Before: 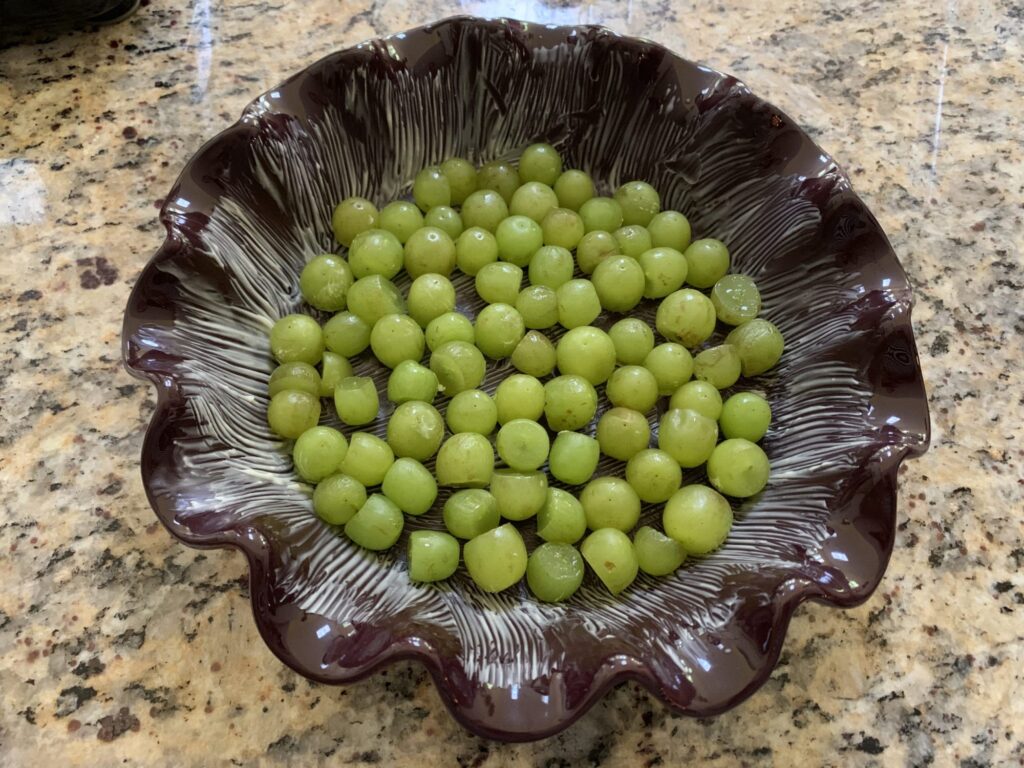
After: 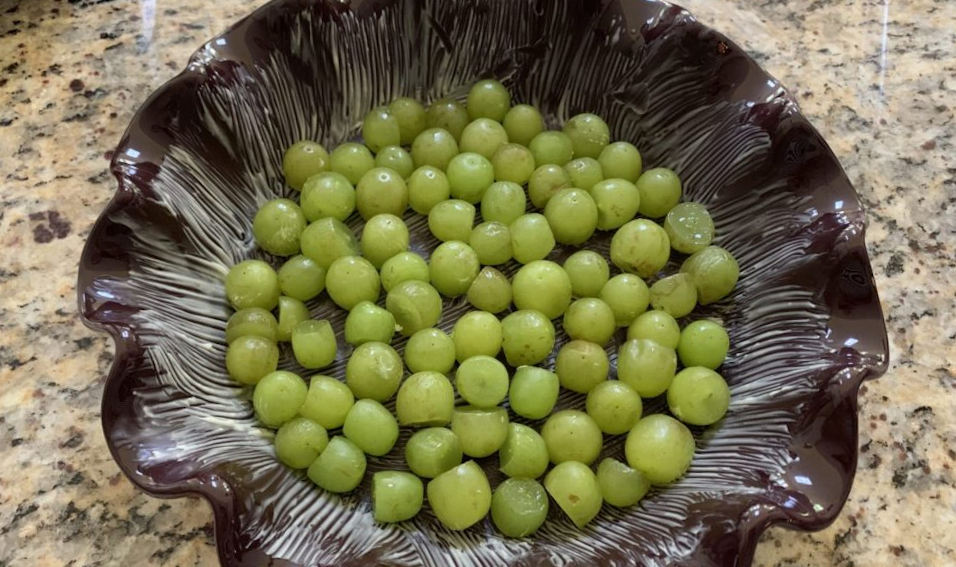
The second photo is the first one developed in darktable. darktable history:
rotate and perspective: rotation -2.29°, automatic cropping off
crop: left 5.596%, top 10.314%, right 3.534%, bottom 19.395%
